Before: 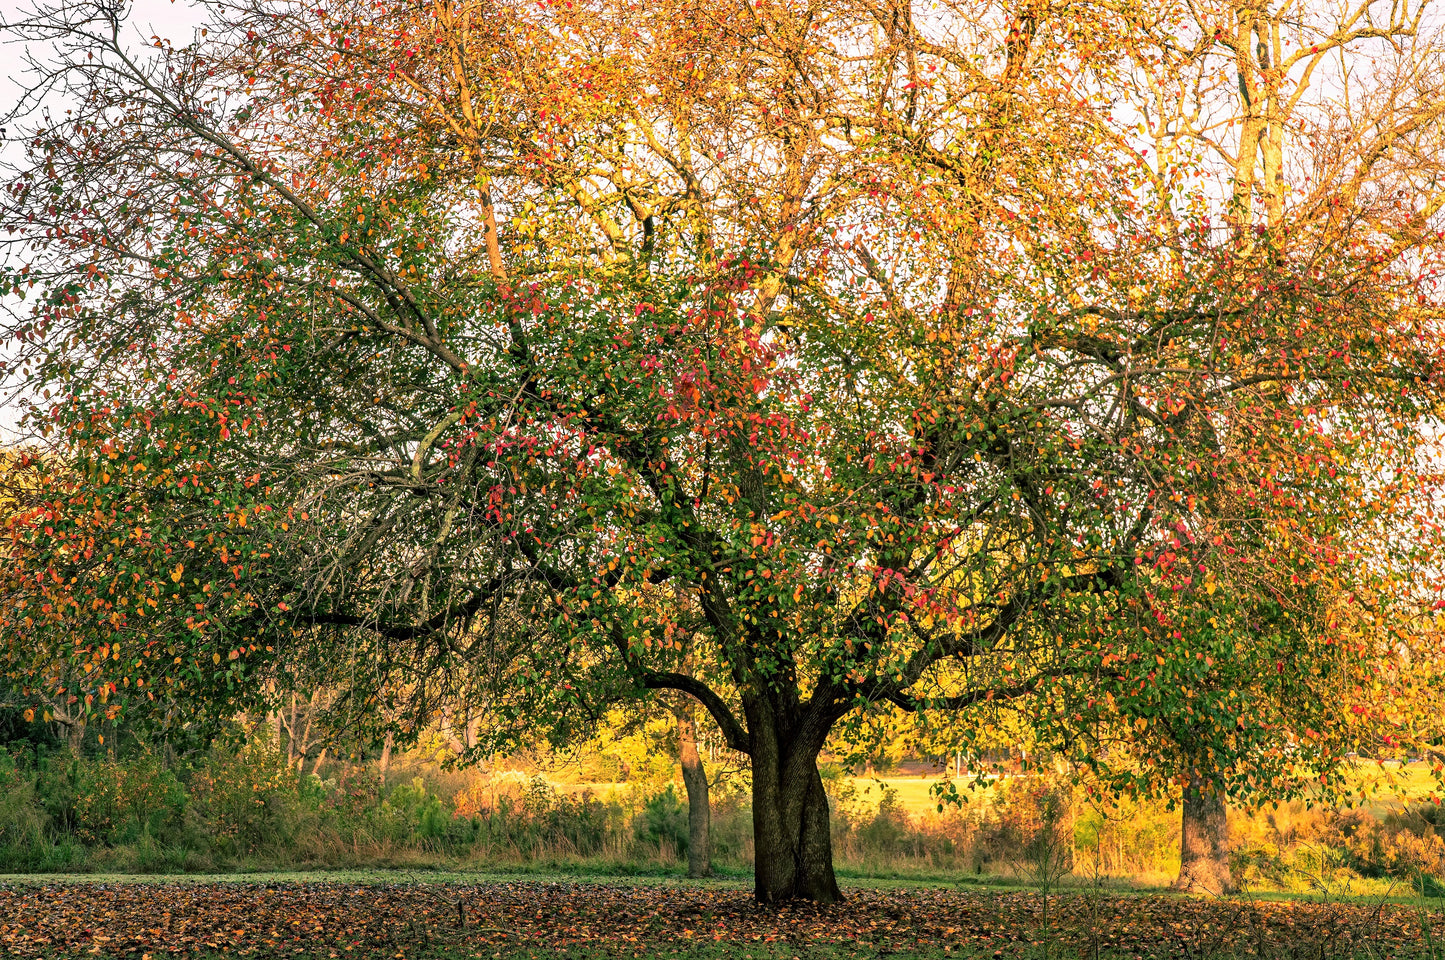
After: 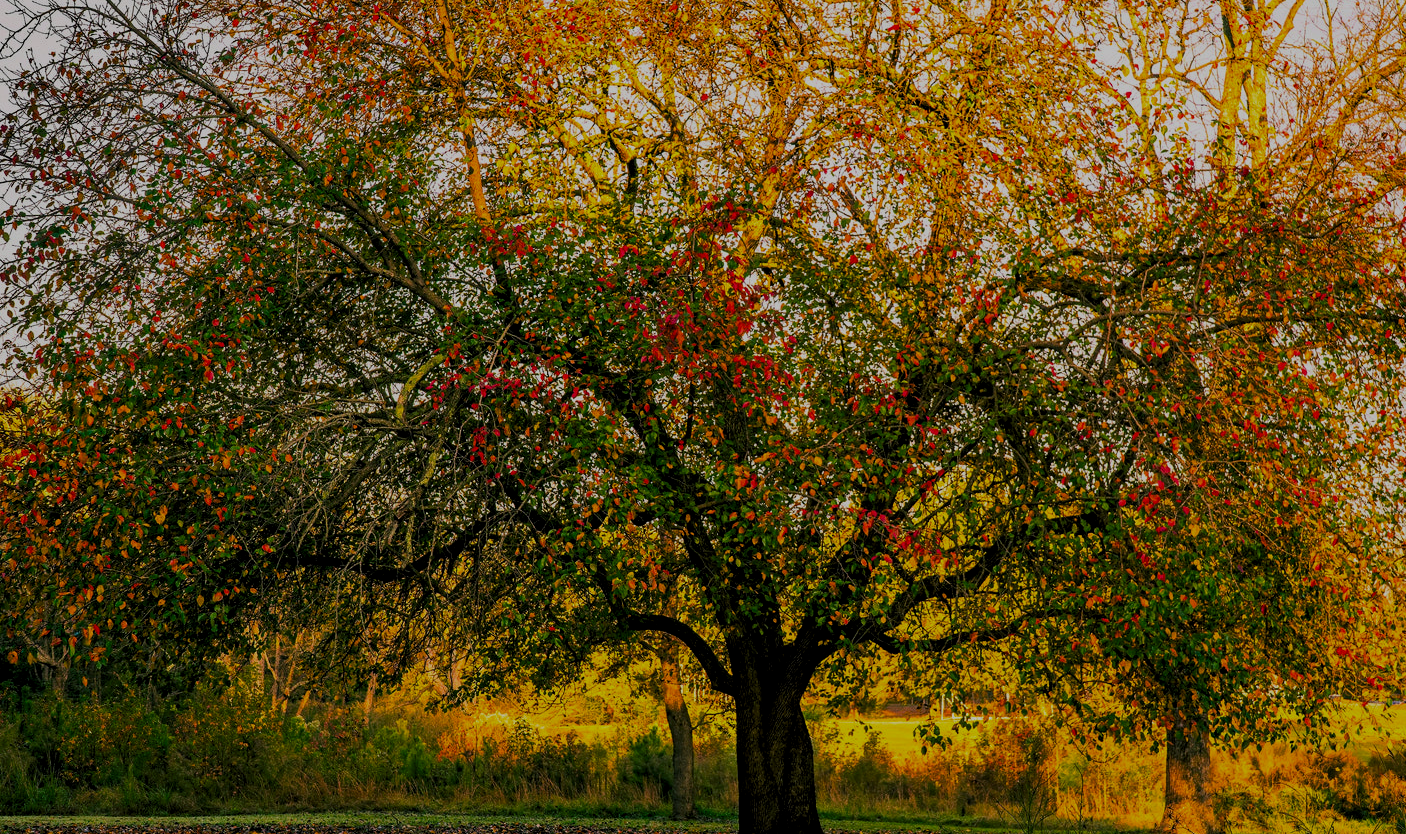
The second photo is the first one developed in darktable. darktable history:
contrast brightness saturation: contrast 0.069, brightness -0.136, saturation 0.118
tone equalizer: edges refinement/feathering 500, mask exposure compensation -1.57 EV, preserve details no
exposure: exposure 0.243 EV, compensate highlight preservation false
shadows and highlights: shadows -20.54, white point adjustment -1.86, highlights -34.77, highlights color adjustment 49.63%
crop: left 1.114%, top 6.126%, right 1.573%, bottom 6.903%
color balance rgb: shadows lift › chroma 0.674%, shadows lift › hue 110.88°, perceptual saturation grading › global saturation 31.207%, contrast -29.425%
levels: levels [0.116, 0.574, 1]
